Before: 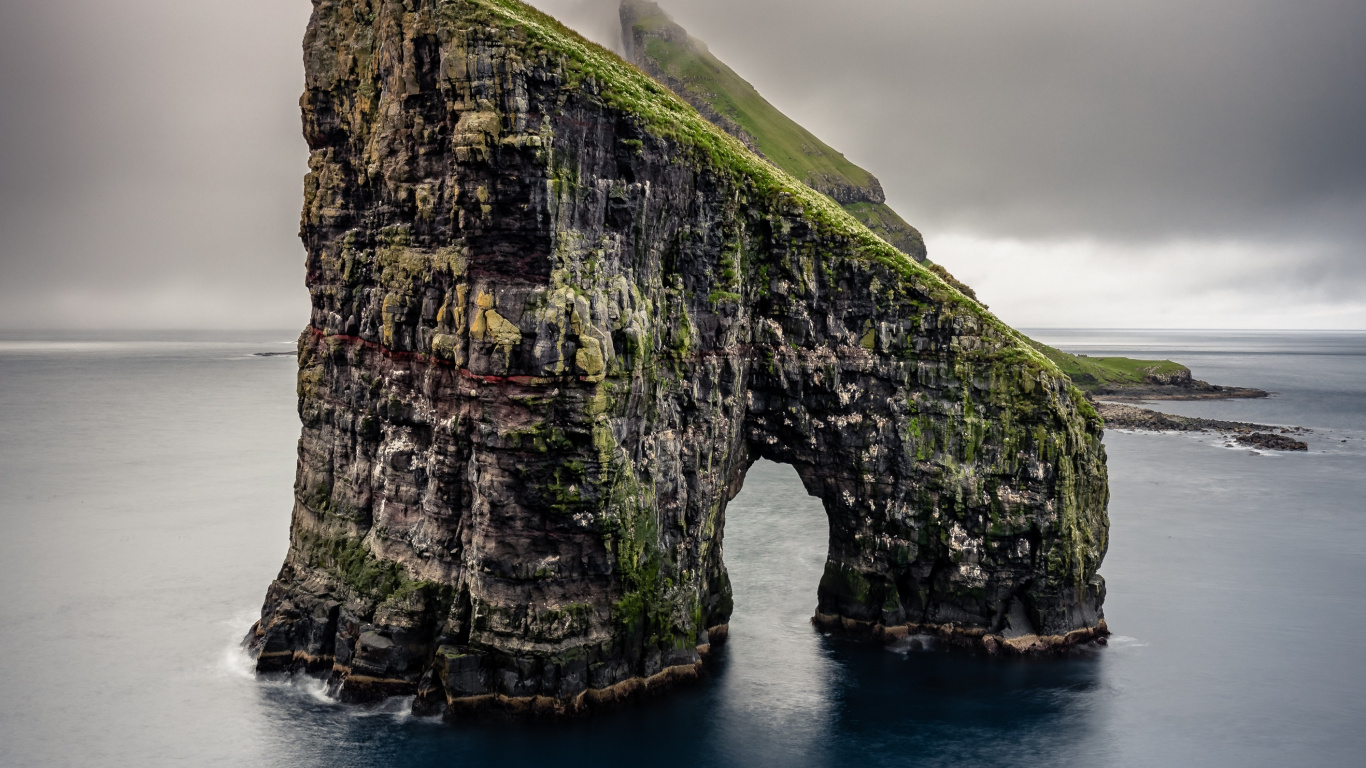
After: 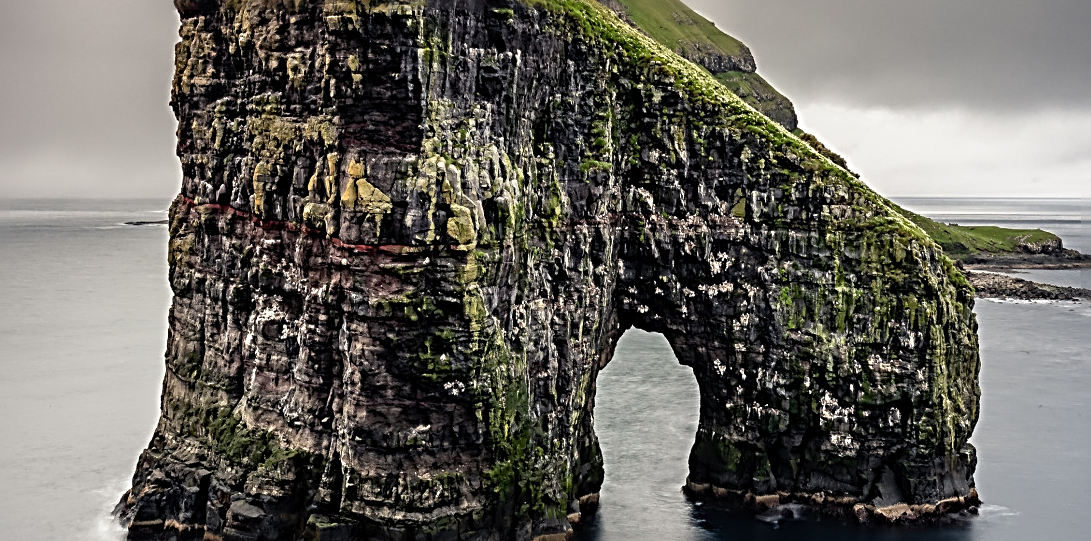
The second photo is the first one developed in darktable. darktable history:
crop: left 9.498%, top 17.136%, right 10.577%, bottom 12.396%
sharpen: radius 3.661, amount 0.946
